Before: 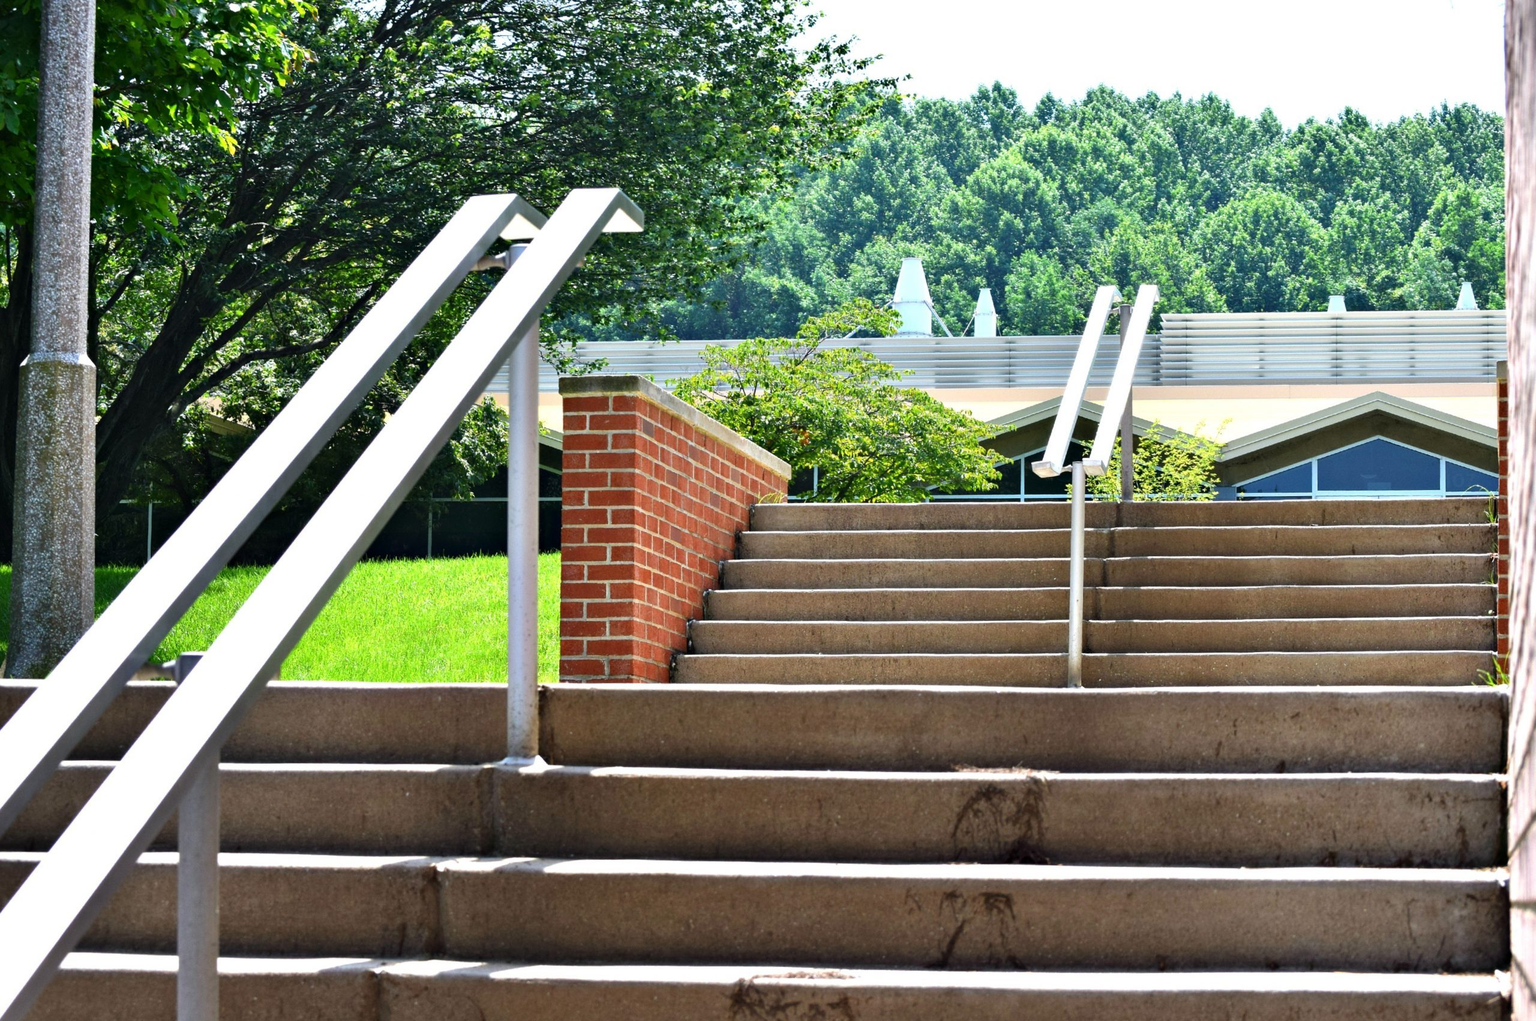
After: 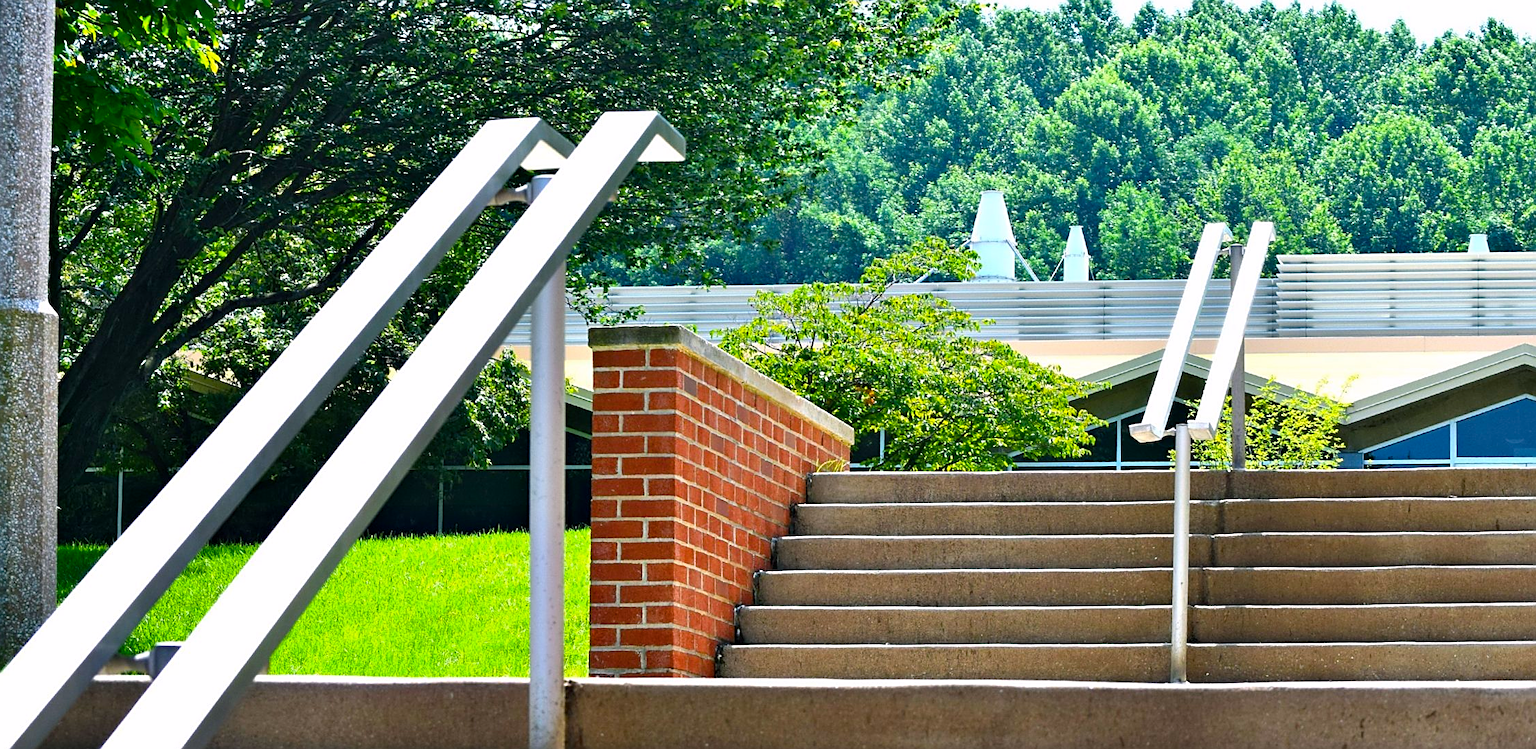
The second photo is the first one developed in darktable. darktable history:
crop: left 2.953%, top 8.969%, right 9.65%, bottom 26.856%
sharpen: on, module defaults
color balance rgb: power › chroma 0.526%, power › hue 215.41°, highlights gain › chroma 0.143%, highlights gain › hue 332.53°, perceptual saturation grading › global saturation 29.483%
